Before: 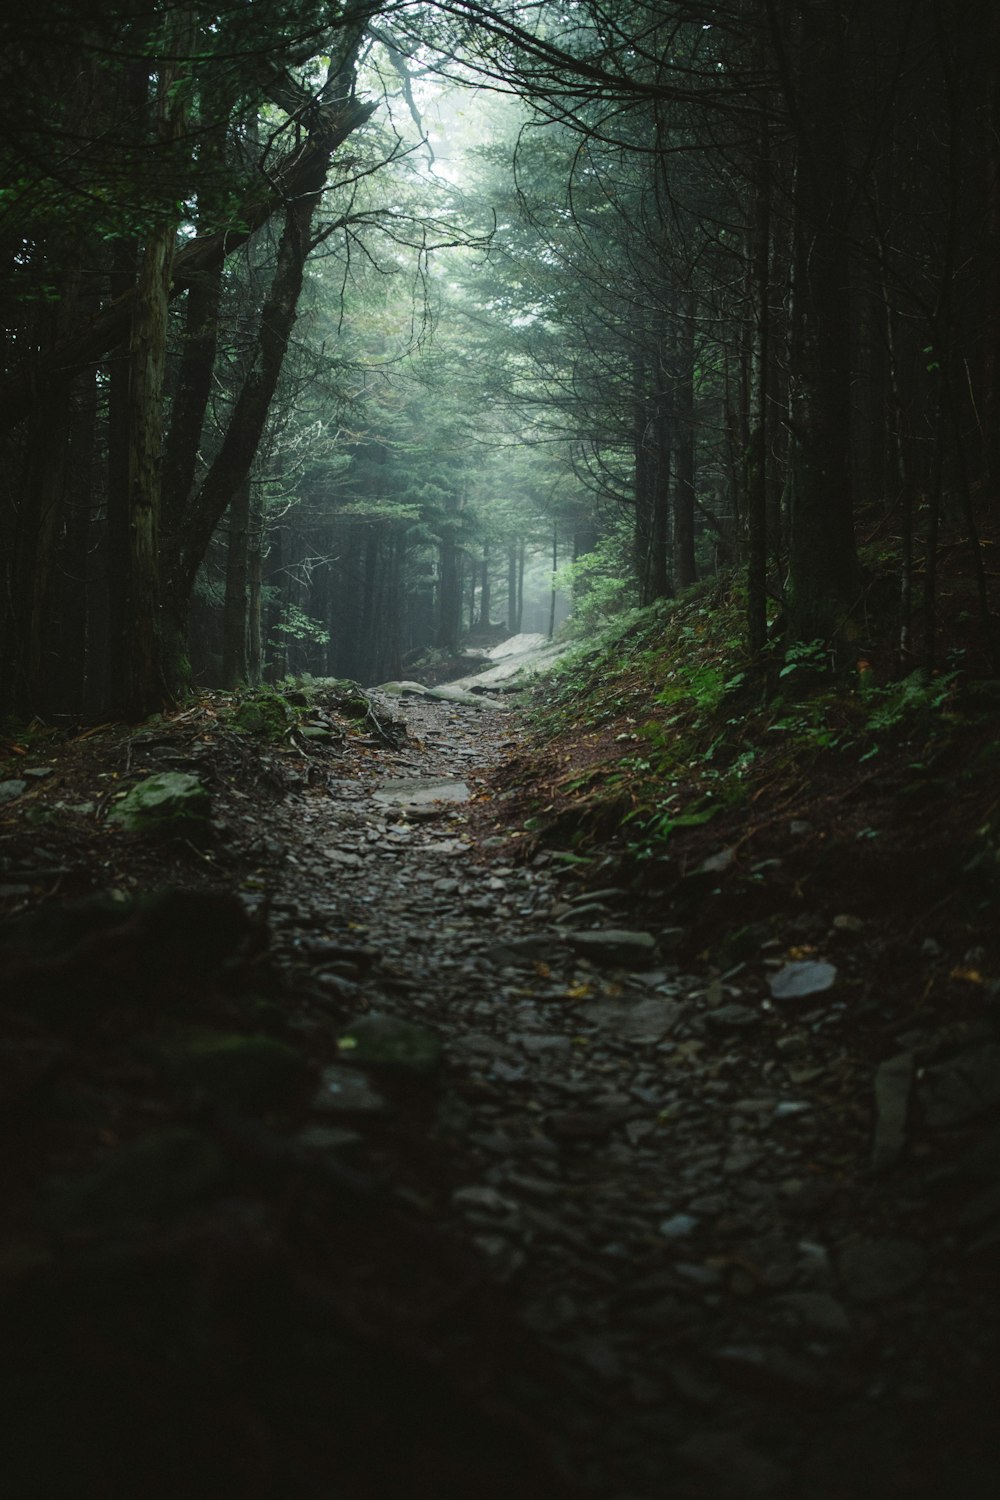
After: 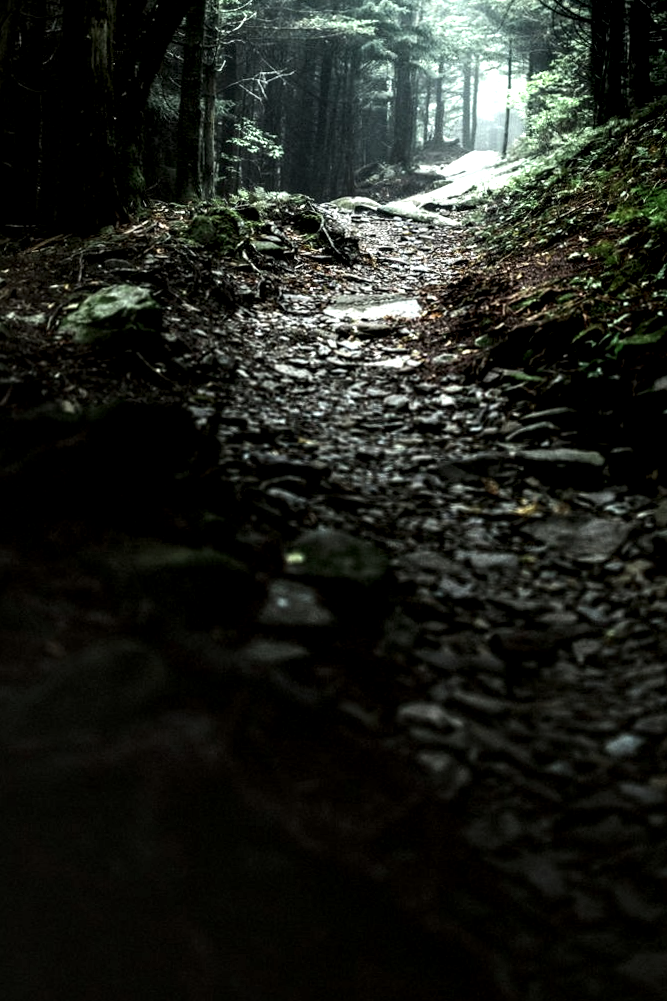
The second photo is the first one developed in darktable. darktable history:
crop and rotate: angle -0.82°, left 3.85%, top 31.828%, right 27.992%
tone equalizer: -8 EV -0.75 EV, -7 EV -0.7 EV, -6 EV -0.6 EV, -5 EV -0.4 EV, -3 EV 0.4 EV, -2 EV 0.6 EV, -1 EV 0.7 EV, +0 EV 0.75 EV, edges refinement/feathering 500, mask exposure compensation -1.57 EV, preserve details no
local contrast: shadows 185%, detail 225%
